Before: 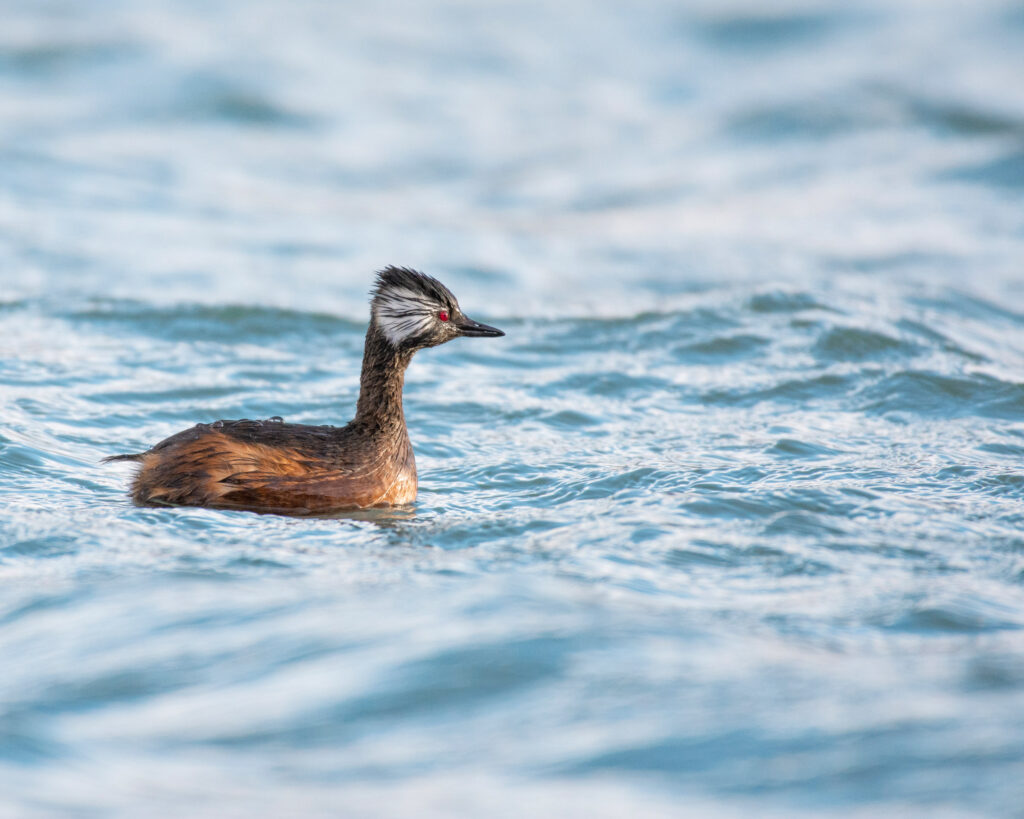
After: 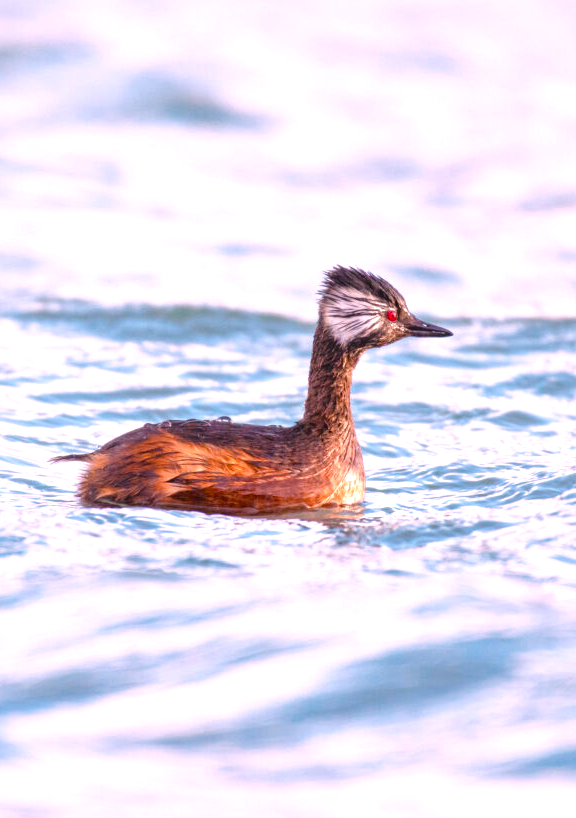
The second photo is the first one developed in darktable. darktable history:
exposure: black level correction 0.001, exposure 0.5 EV, compensate exposure bias true, compensate highlight preservation false
color balance rgb: shadows lift › chroma 3%, shadows lift › hue 280.8°, power › hue 330°, highlights gain › chroma 3%, highlights gain › hue 75.6°, global offset › luminance 0.7%, perceptual saturation grading › global saturation 20%, perceptual saturation grading › highlights -25%, perceptual saturation grading › shadows 50%, global vibrance 20.33%
local contrast: mode bilateral grid, contrast 20, coarseness 50, detail 120%, midtone range 0.2
color correction: highlights a* -2.73, highlights b* -2.09, shadows a* 2.41, shadows b* 2.73
white balance: red 1.188, blue 1.11
crop: left 5.114%, right 38.589%
